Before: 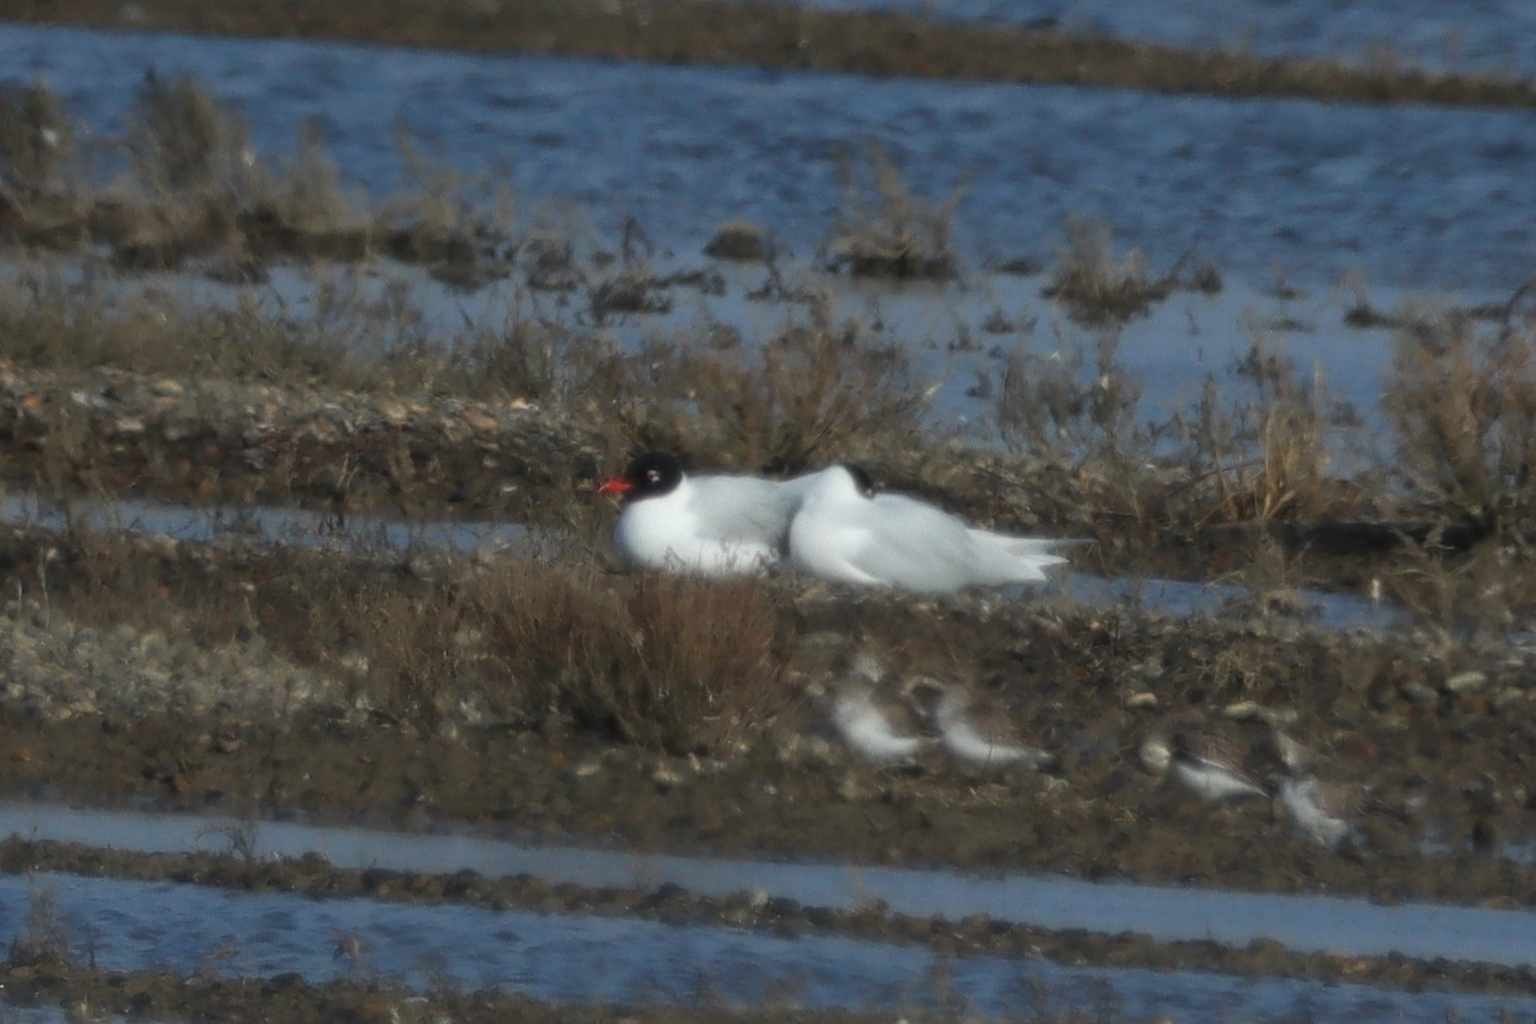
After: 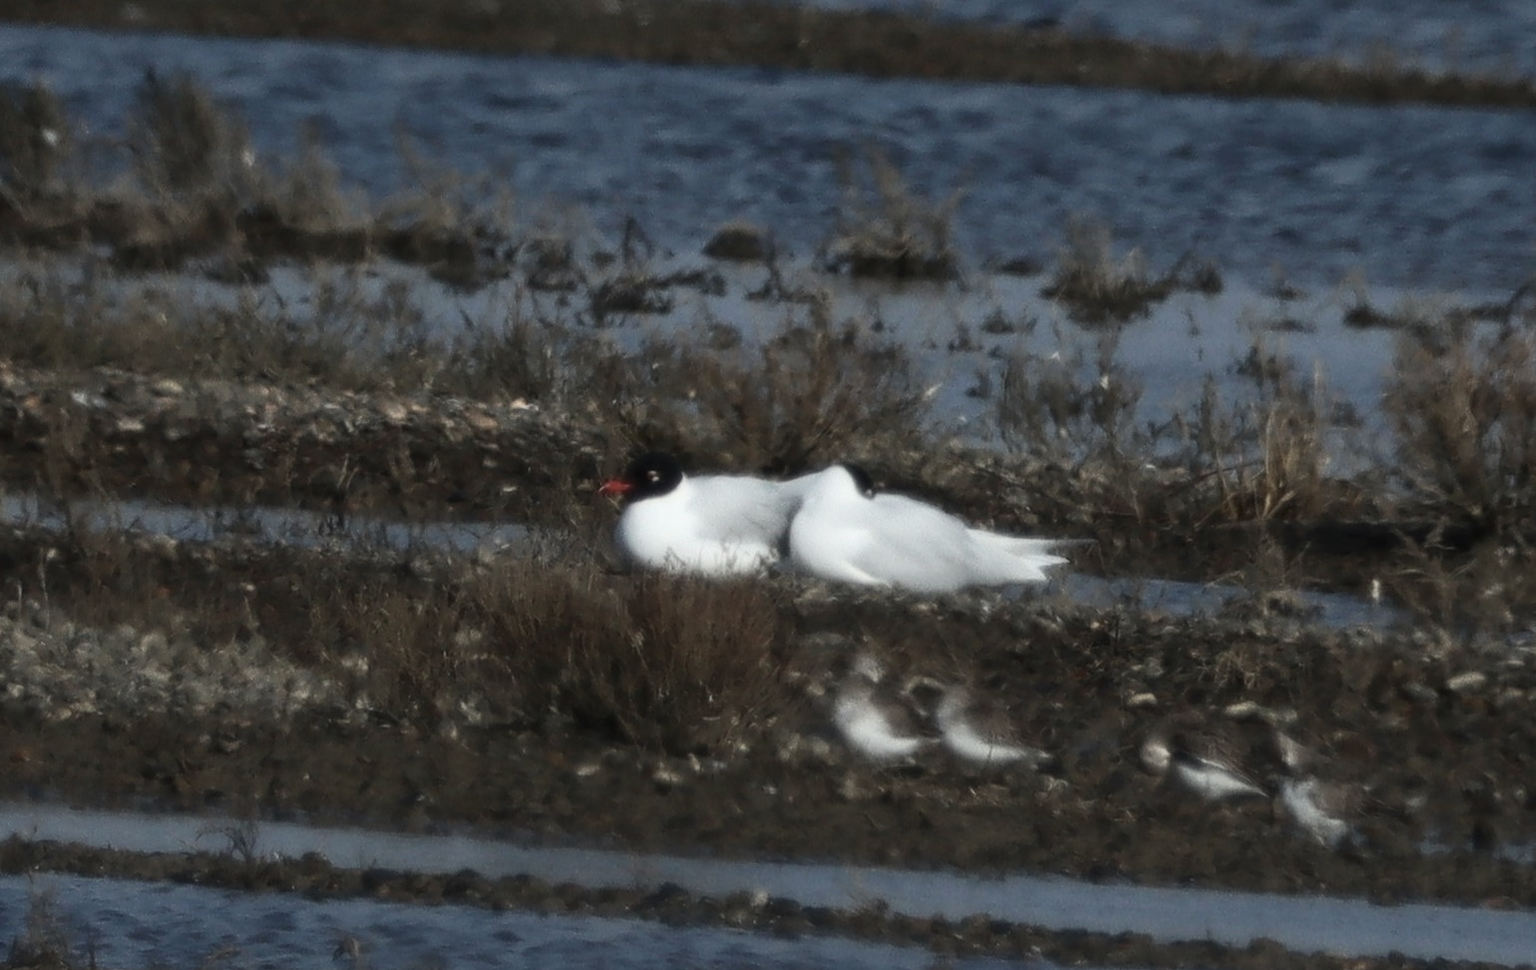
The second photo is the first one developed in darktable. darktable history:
crop and rotate: top 0.01%, bottom 5.161%
contrast brightness saturation: contrast 0.254, saturation -0.309
